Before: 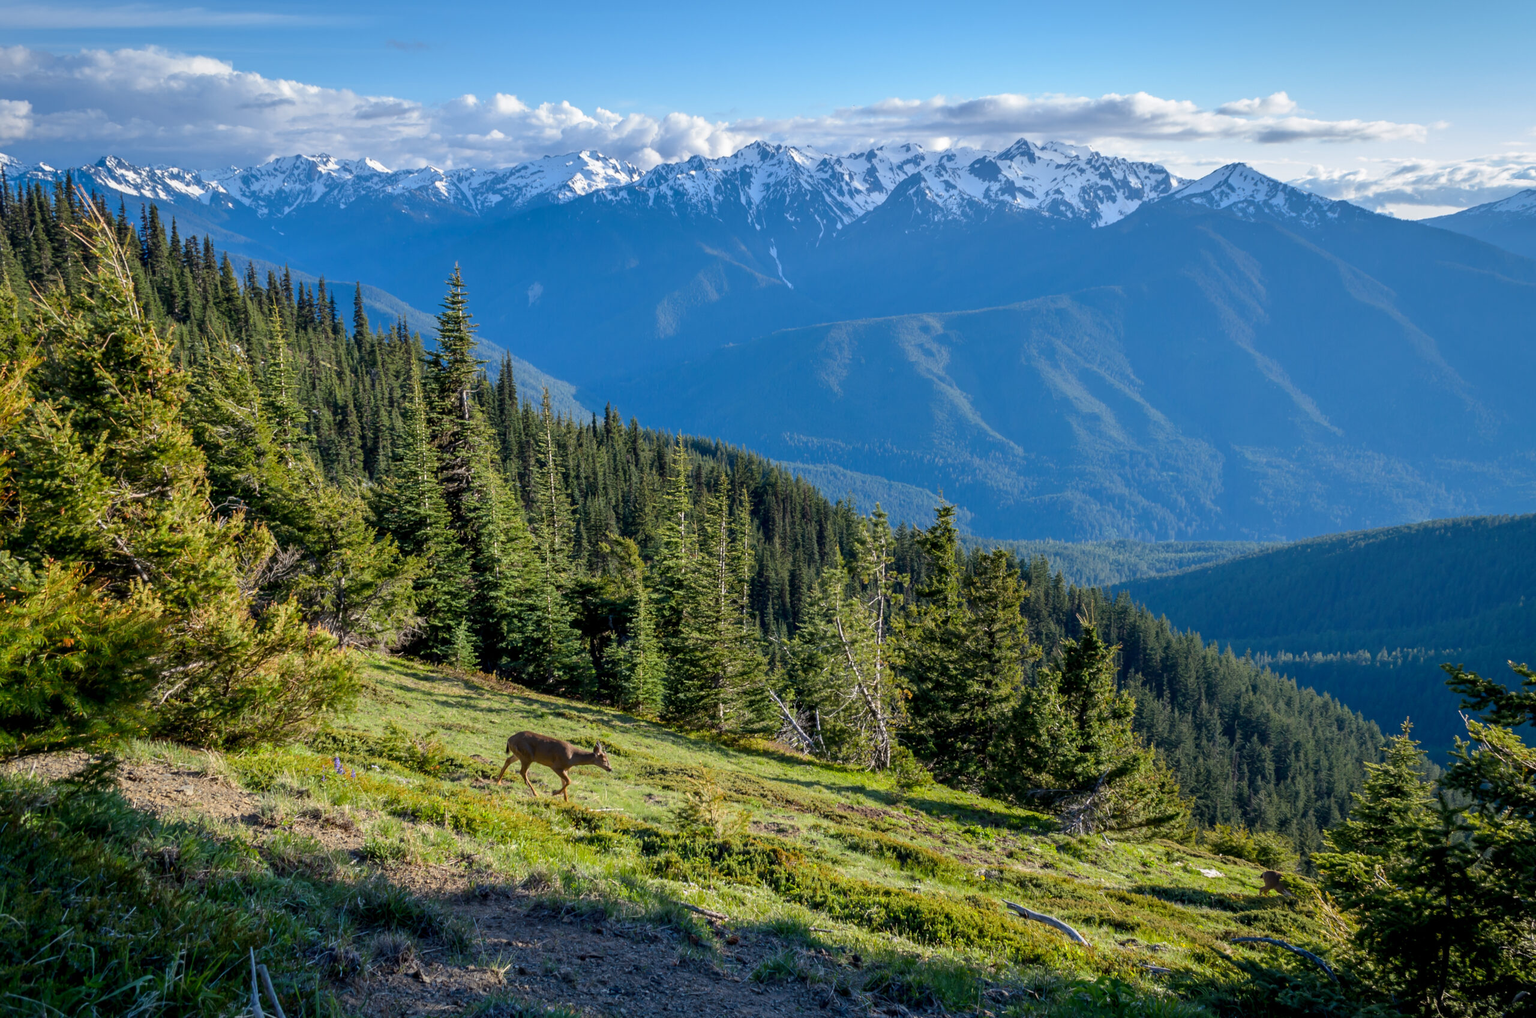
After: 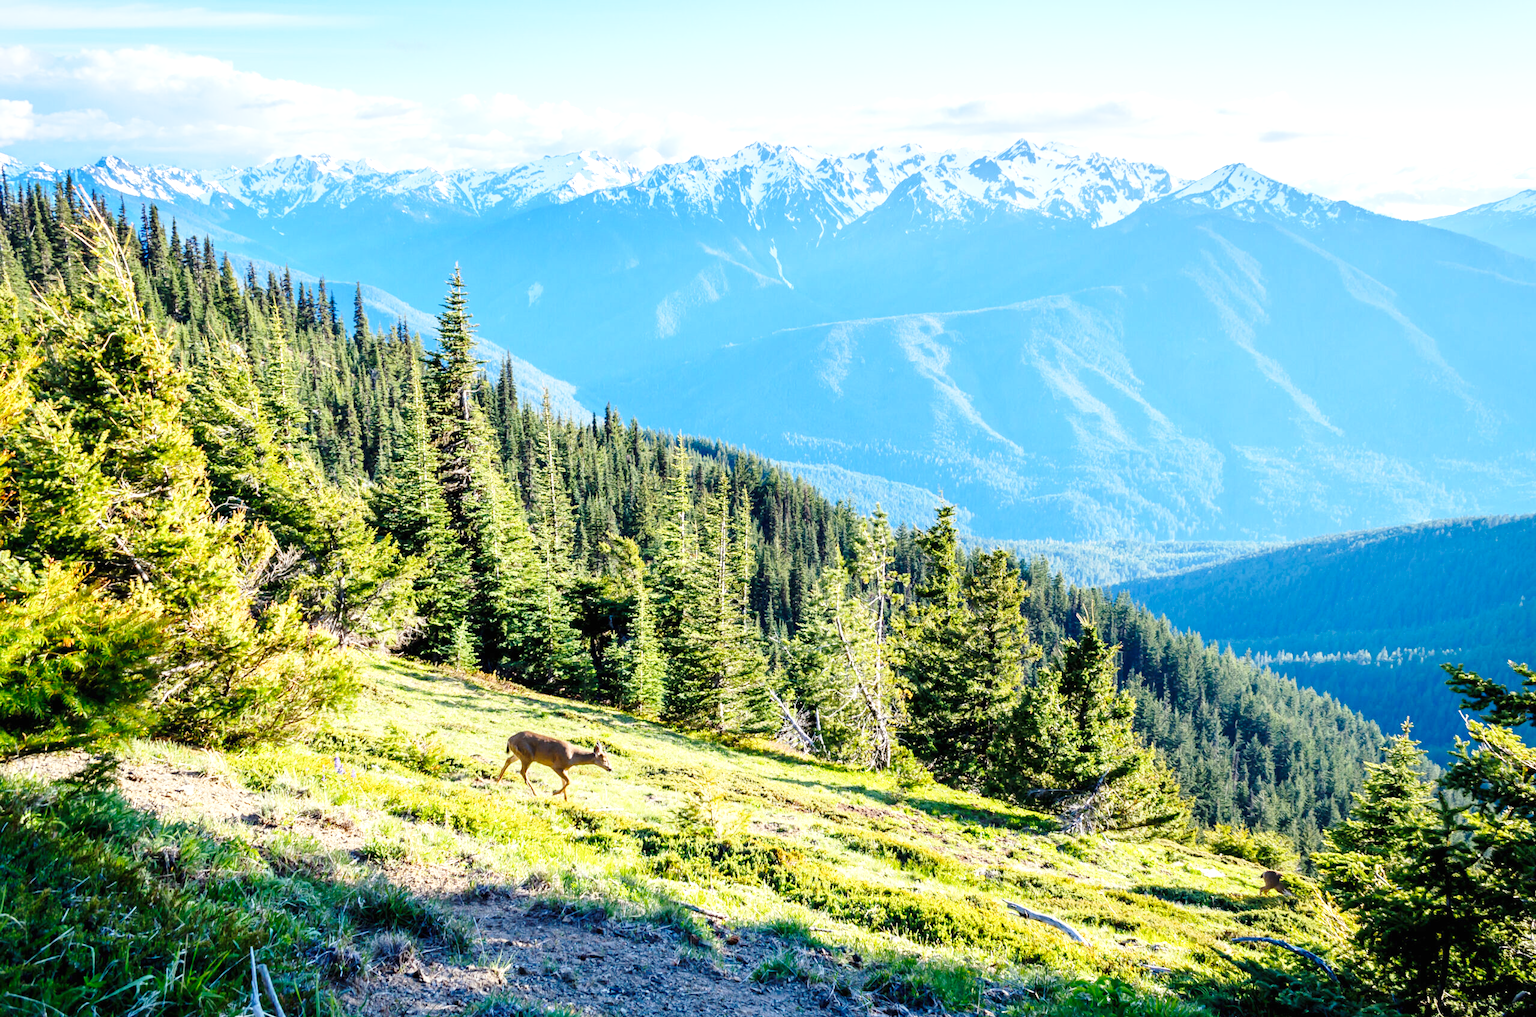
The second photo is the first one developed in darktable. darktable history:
exposure: black level correction 0, exposure 1.1 EV, compensate exposure bias true, compensate highlight preservation false
base curve: curves: ch0 [(0, 0) (0.028, 0.03) (0.121, 0.232) (0.46, 0.748) (0.859, 0.968) (1, 1)], preserve colors none
